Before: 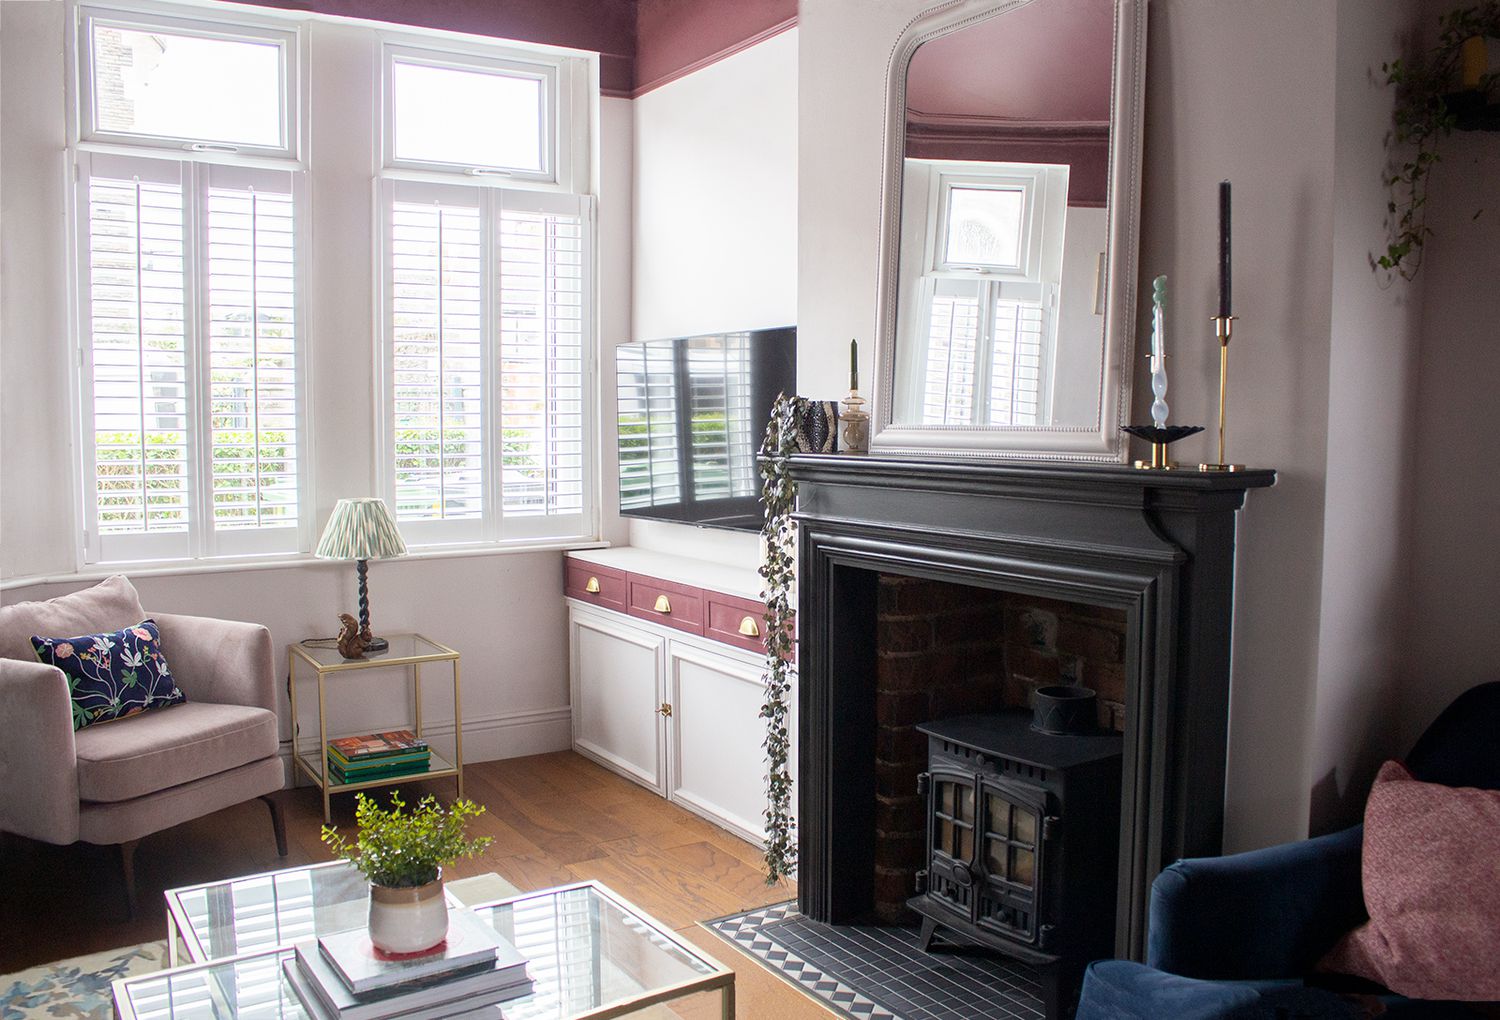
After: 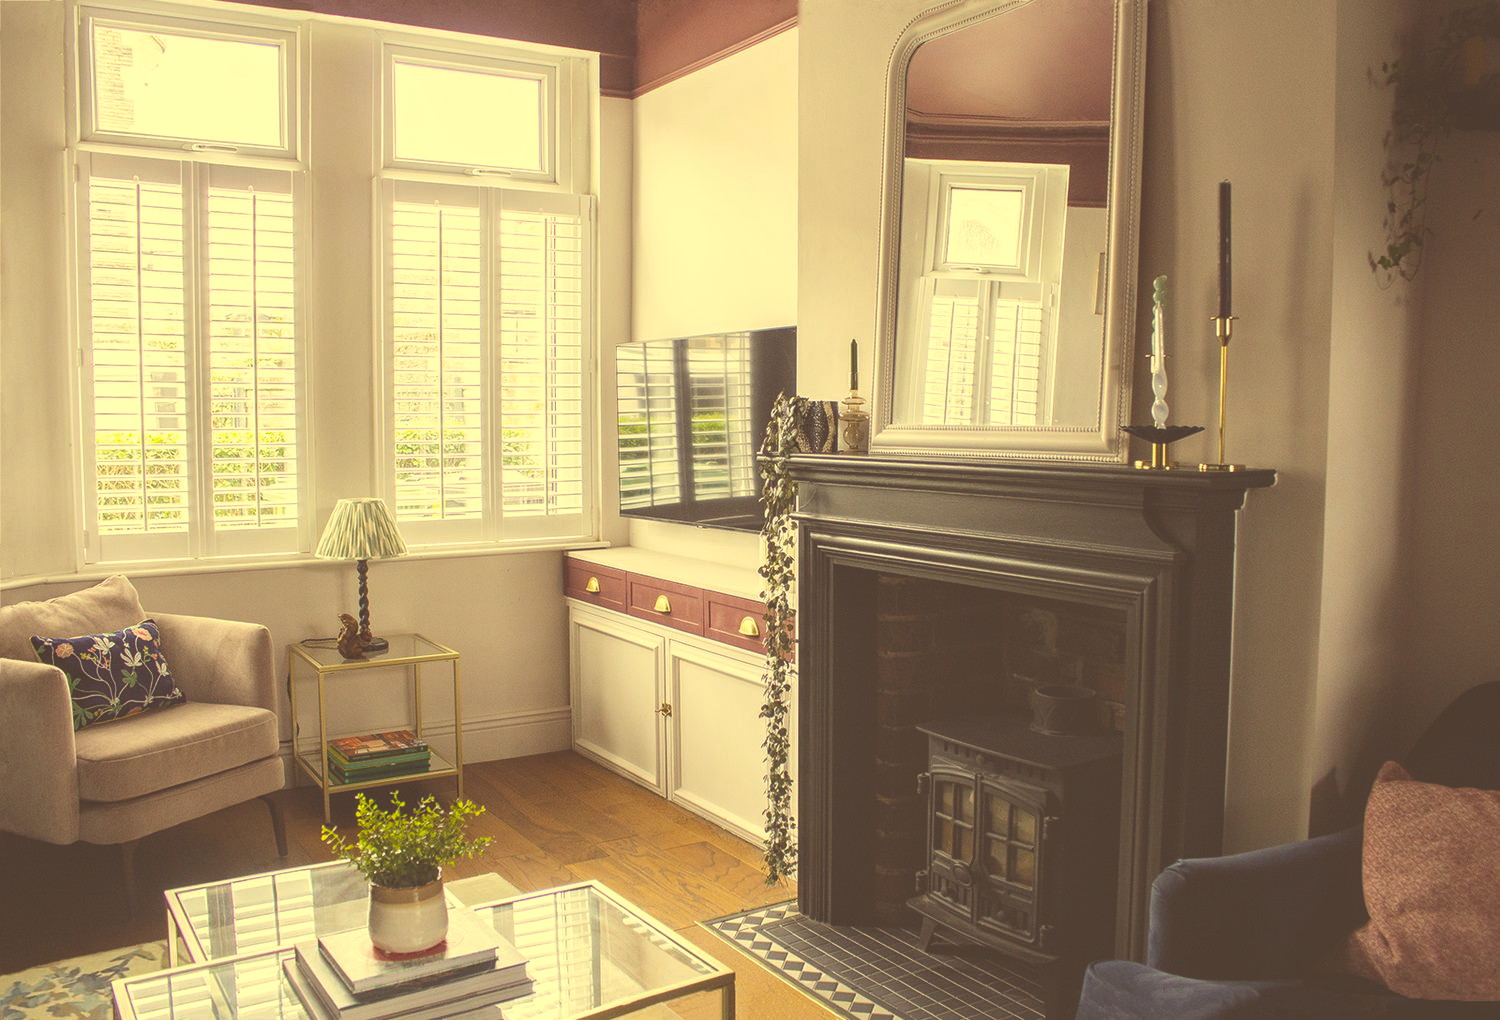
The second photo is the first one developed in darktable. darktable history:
color correction: highlights a* -0.508, highlights b* 39.79, shadows a* 9.27, shadows b* -0.851
exposure: black level correction -0.063, exposure -0.049 EV, compensate highlight preservation false
local contrast: on, module defaults
